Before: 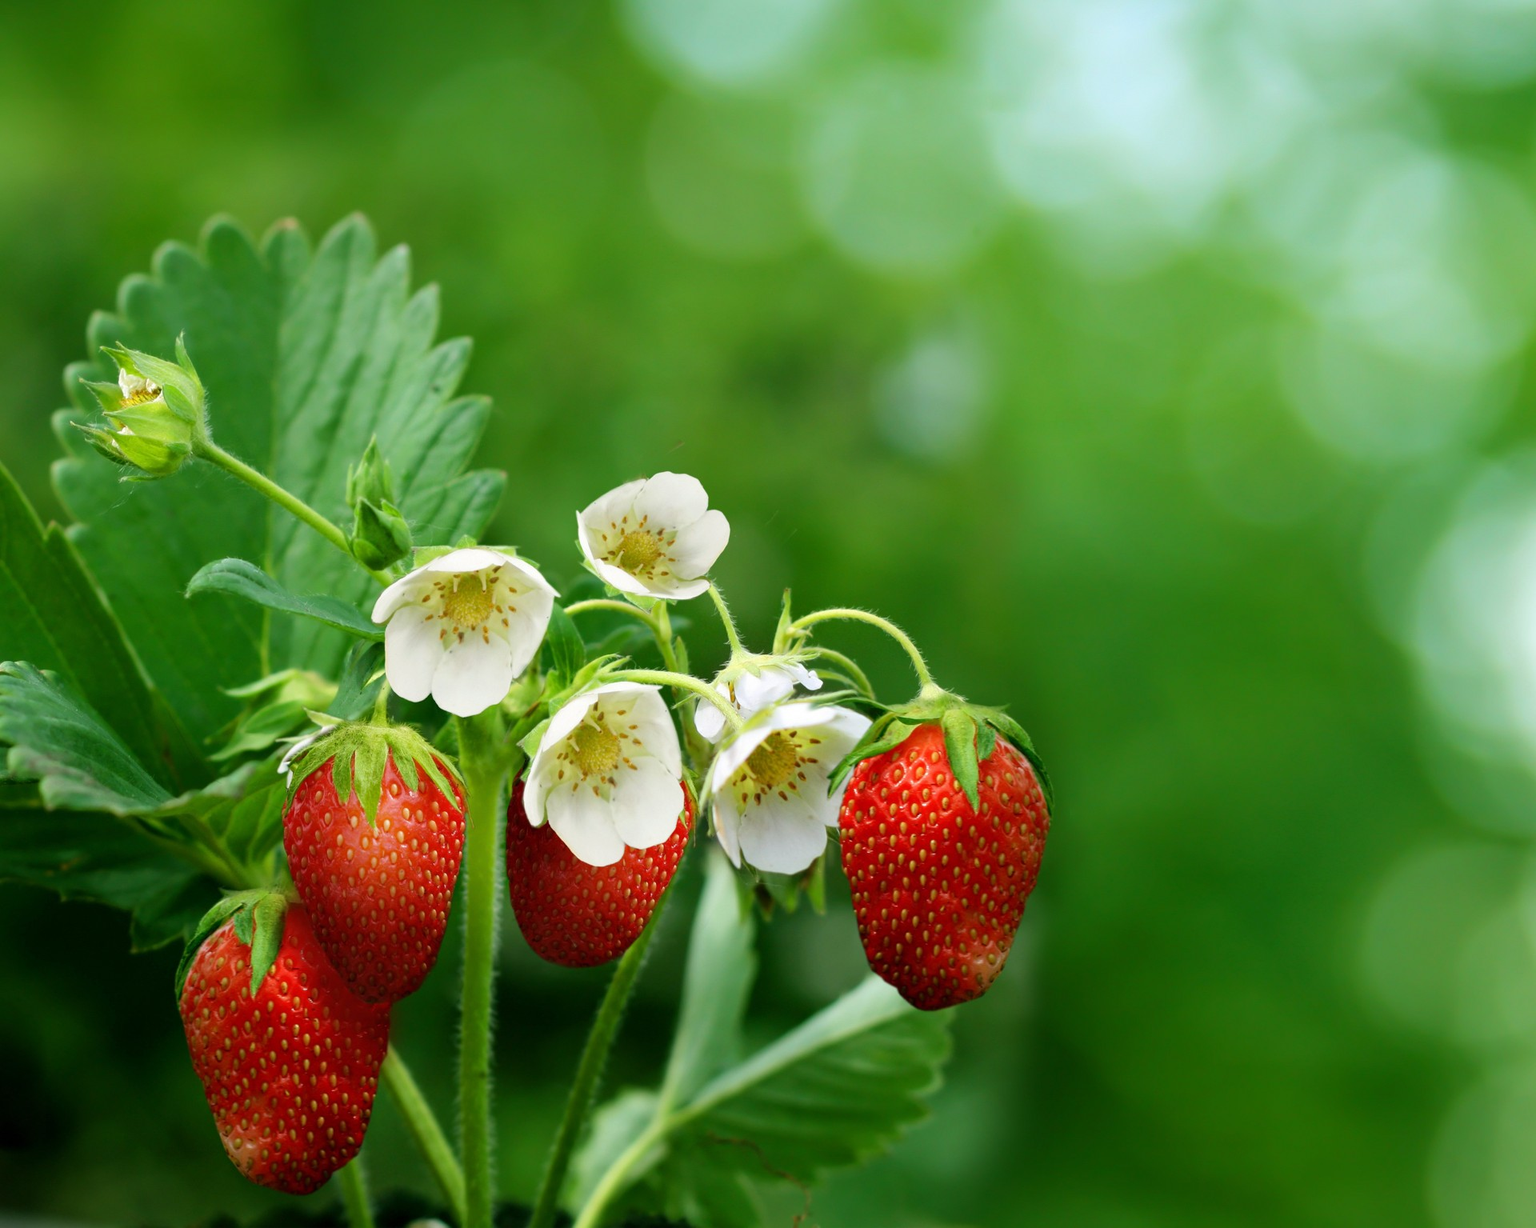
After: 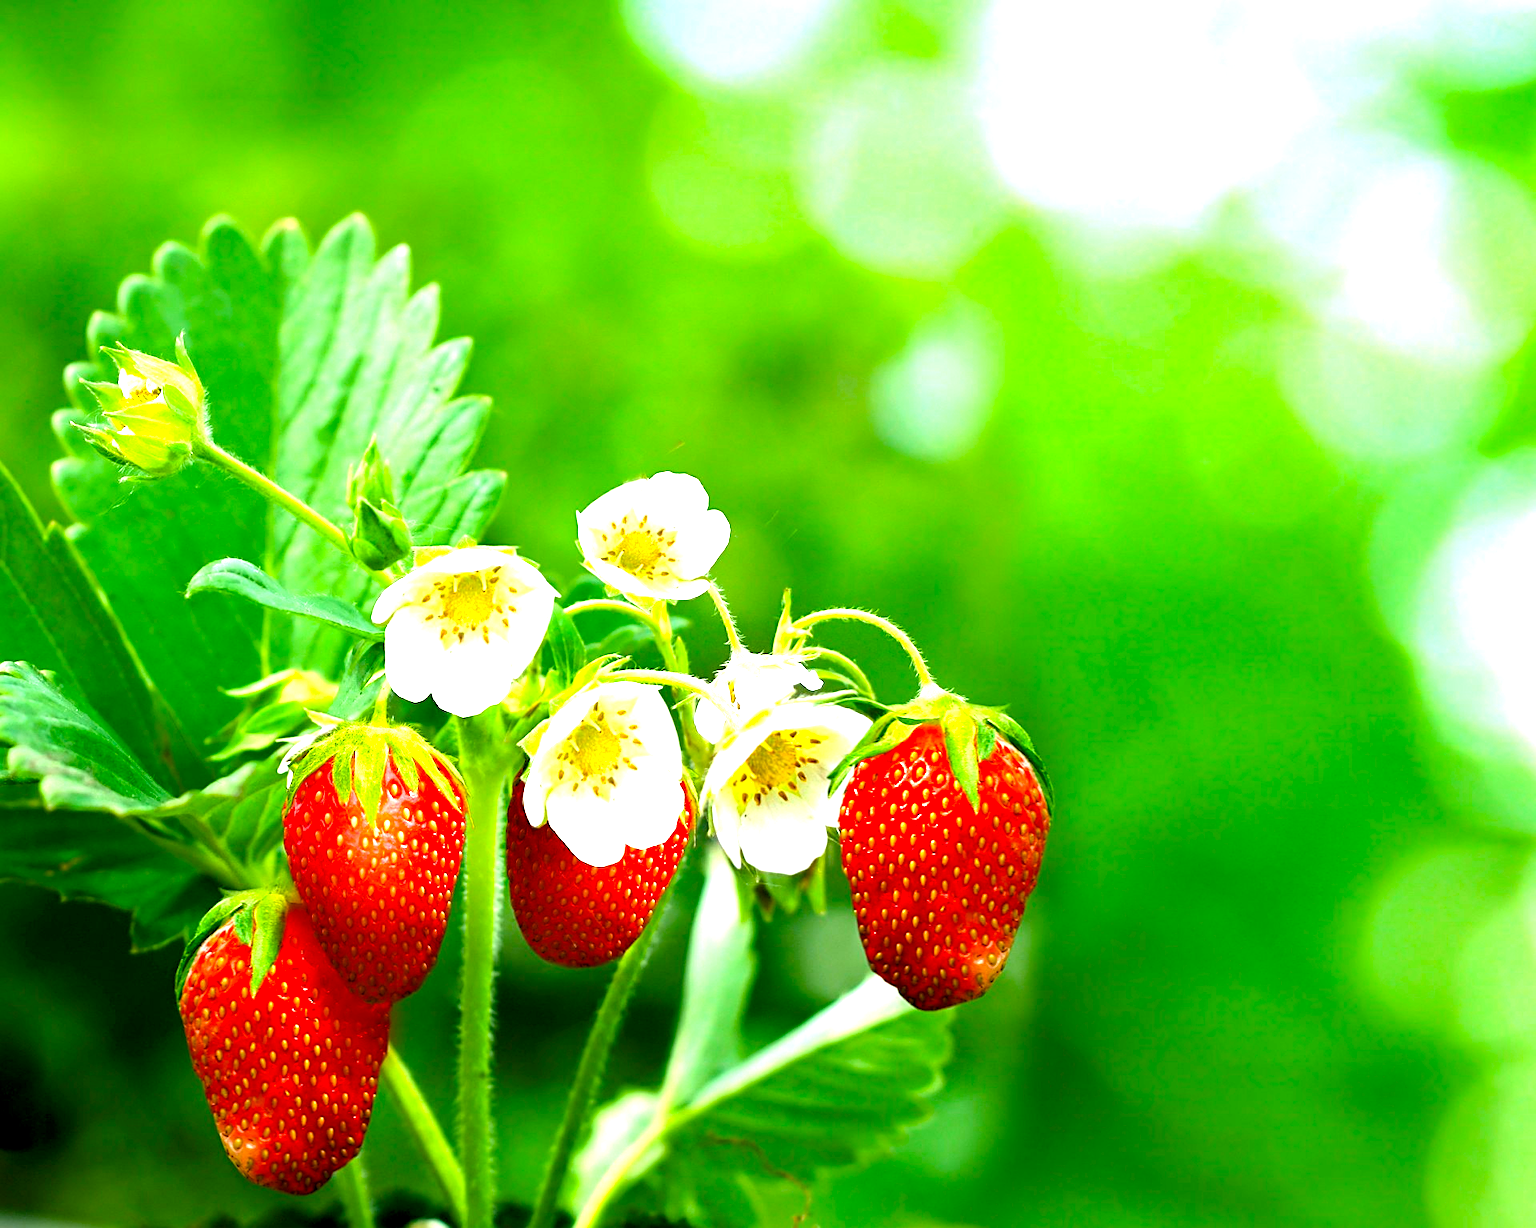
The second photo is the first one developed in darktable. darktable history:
color balance rgb: highlights gain › chroma 0.252%, highlights gain › hue 330.18°, perceptual saturation grading › global saturation 10.419%, global vibrance 15.84%, saturation formula JzAzBz (2021)
sharpen: on, module defaults
exposure: black level correction 0.001, exposure 1.832 EV, compensate exposure bias true, compensate highlight preservation false
levels: levels [0.016, 0.5, 0.996]
